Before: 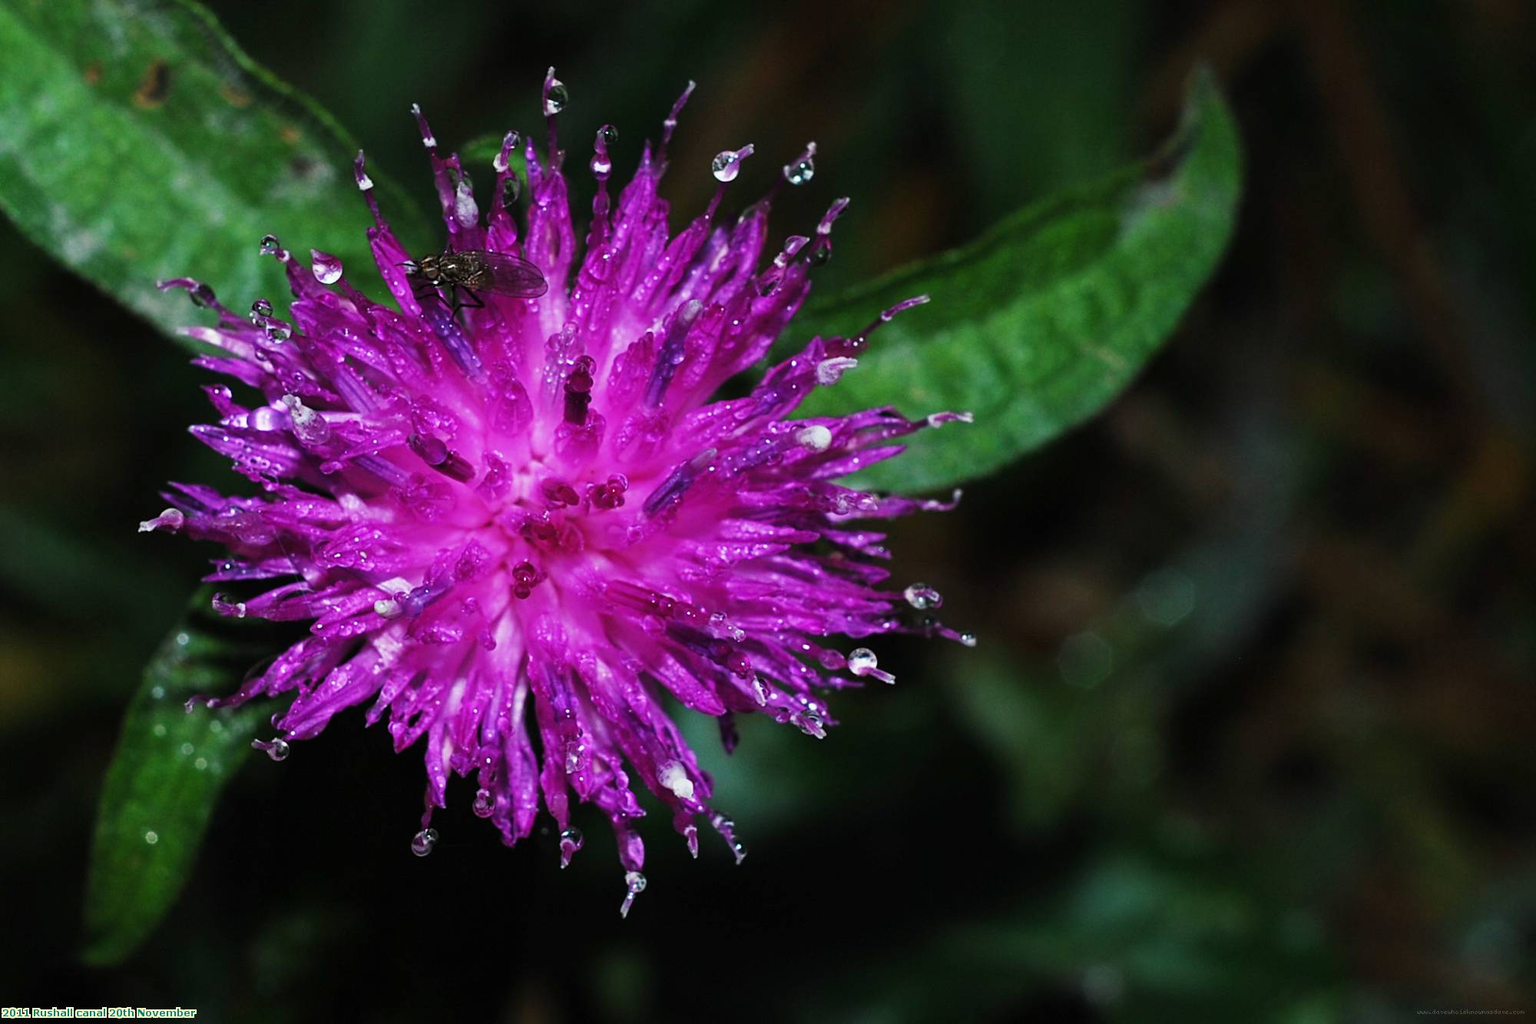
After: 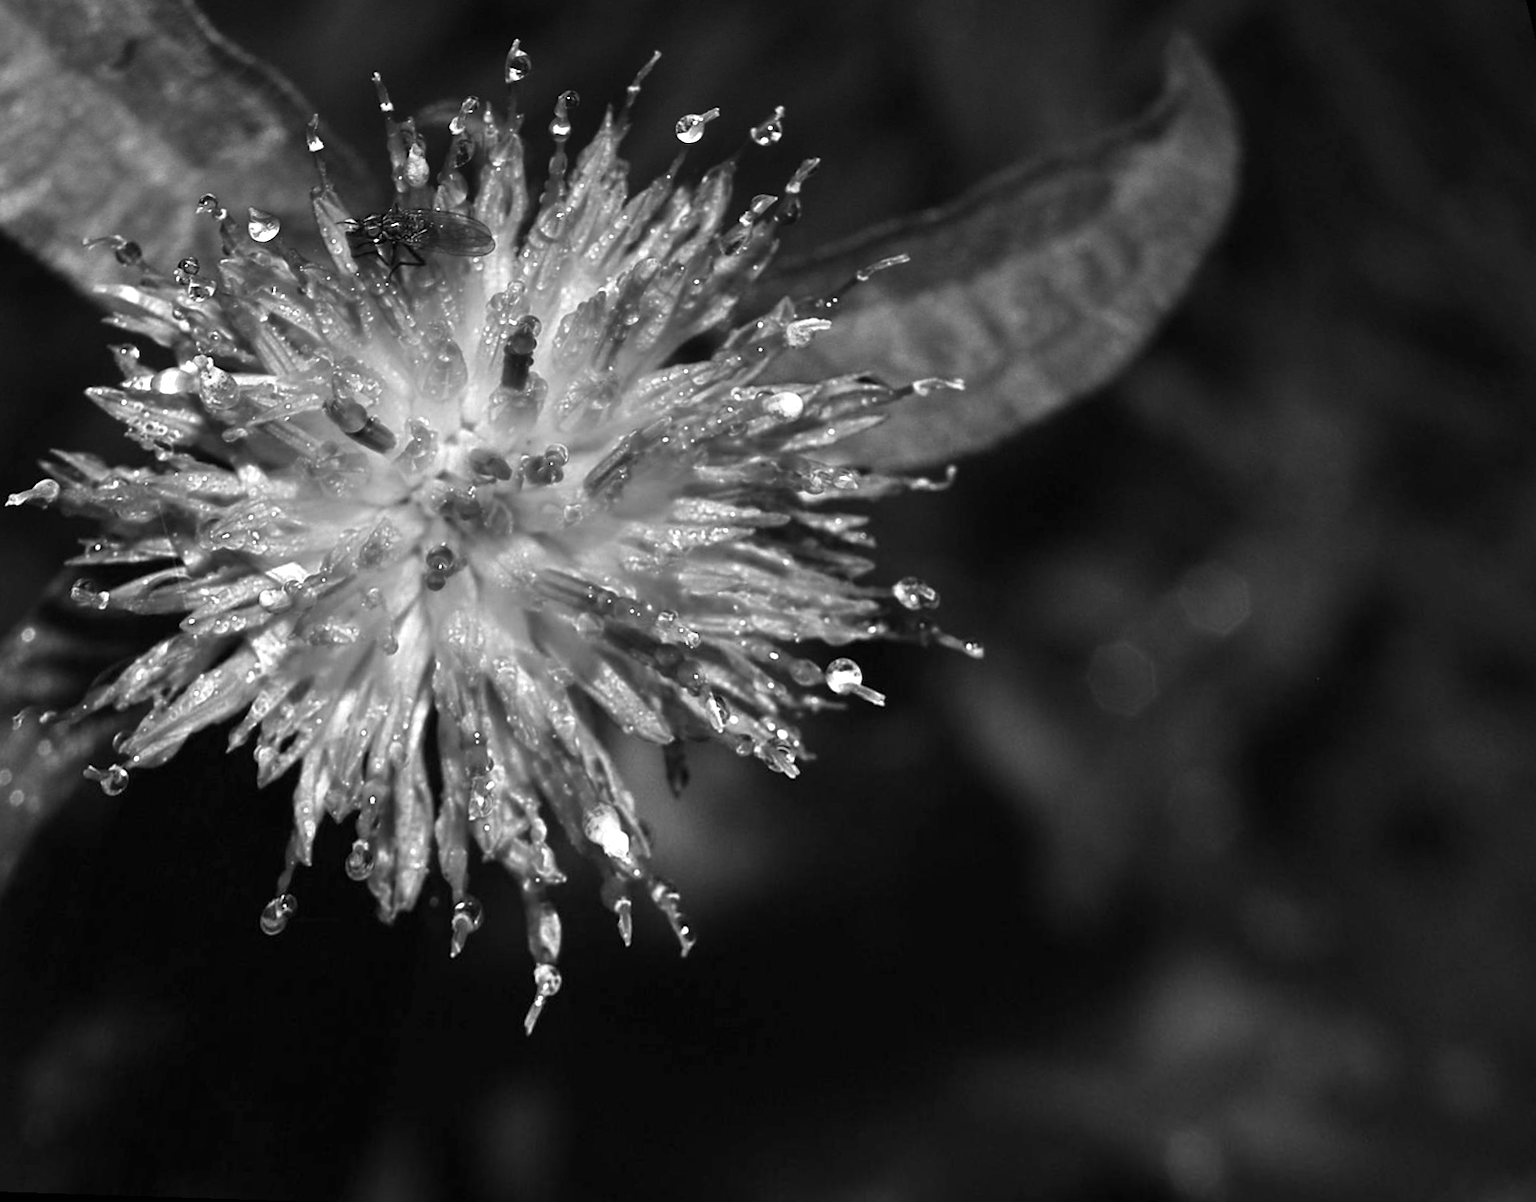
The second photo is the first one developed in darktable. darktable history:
rotate and perspective: rotation 0.72°, lens shift (vertical) -0.352, lens shift (horizontal) -0.051, crop left 0.152, crop right 0.859, crop top 0.019, crop bottom 0.964
tone curve: curves: ch0 [(0, 0) (0.641, 0.595) (1, 1)], color space Lab, linked channels, preserve colors none
exposure: black level correction 0, exposure 0.7 EV, compensate exposure bias true, compensate highlight preservation false
color calibration: output gray [0.28, 0.41, 0.31, 0], gray › normalize channels true, illuminant same as pipeline (D50), adaptation XYZ, x 0.346, y 0.359, gamut compression 0
